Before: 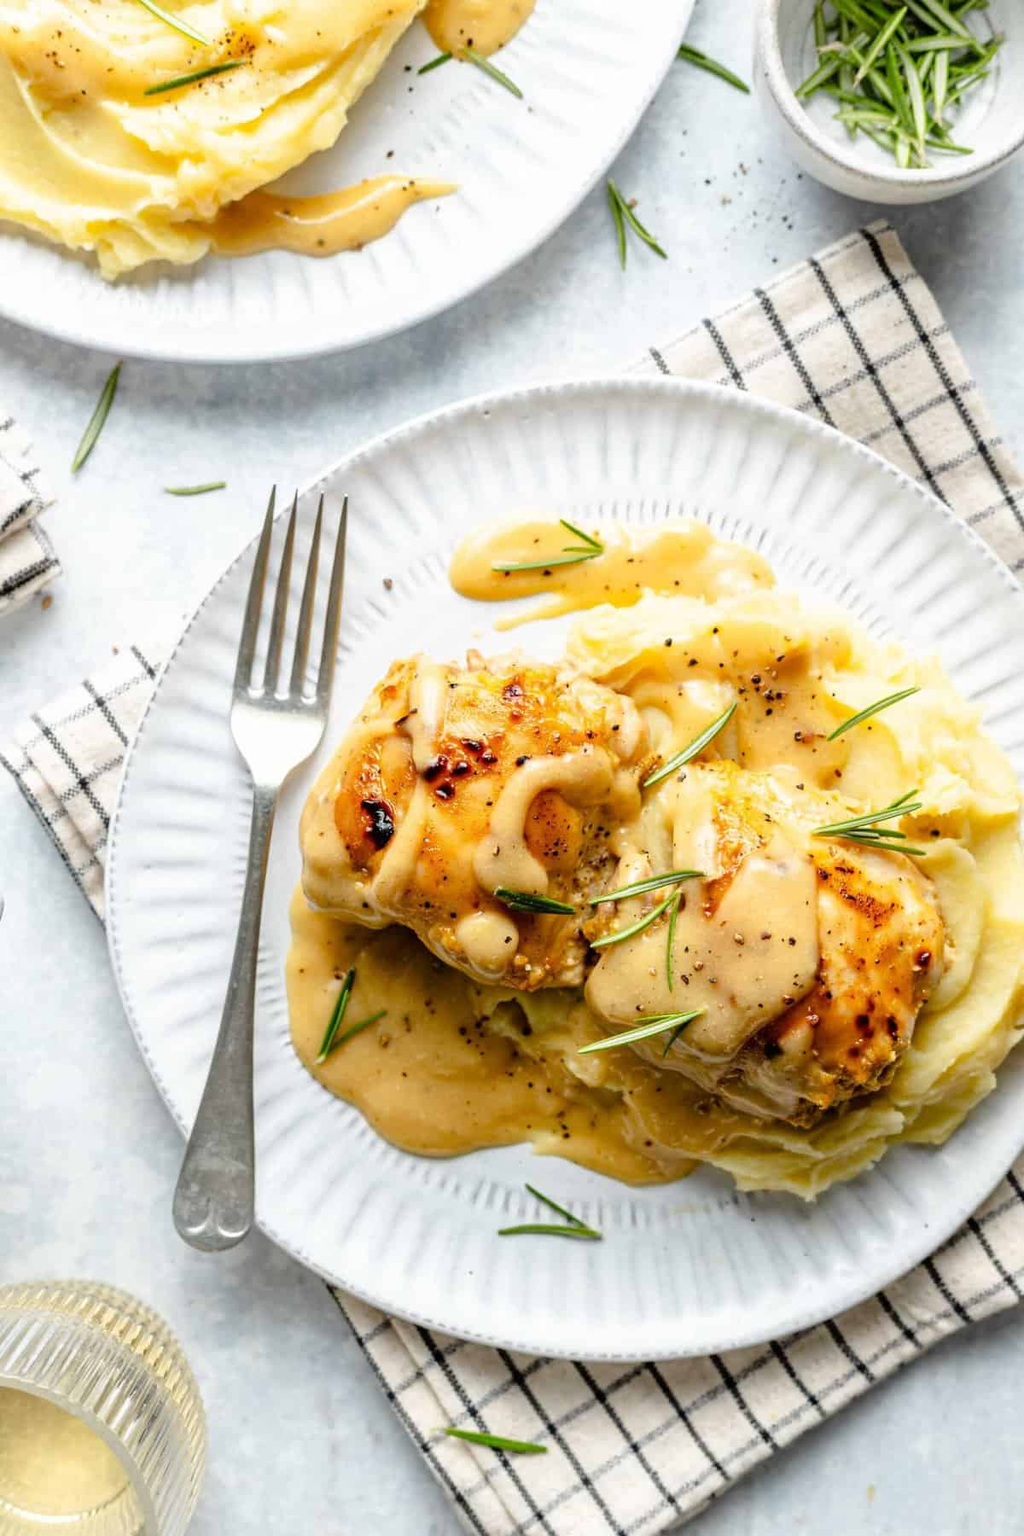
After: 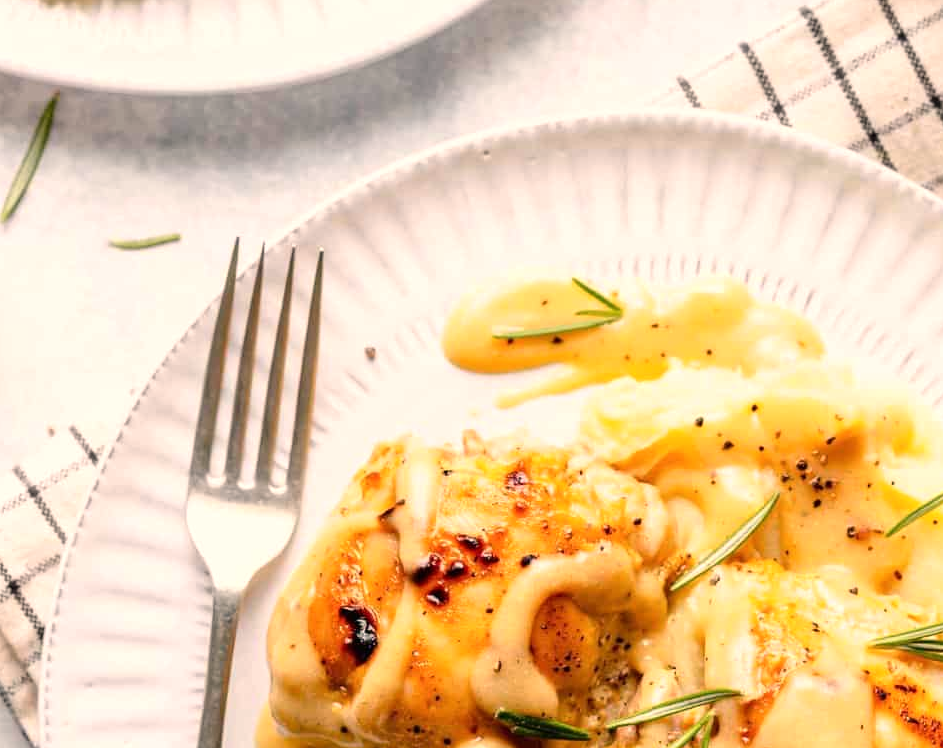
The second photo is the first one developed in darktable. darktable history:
crop: left 7.036%, top 18.398%, right 14.379%, bottom 40.043%
contrast brightness saturation: contrast 0.07
white balance: red 1.127, blue 0.943
